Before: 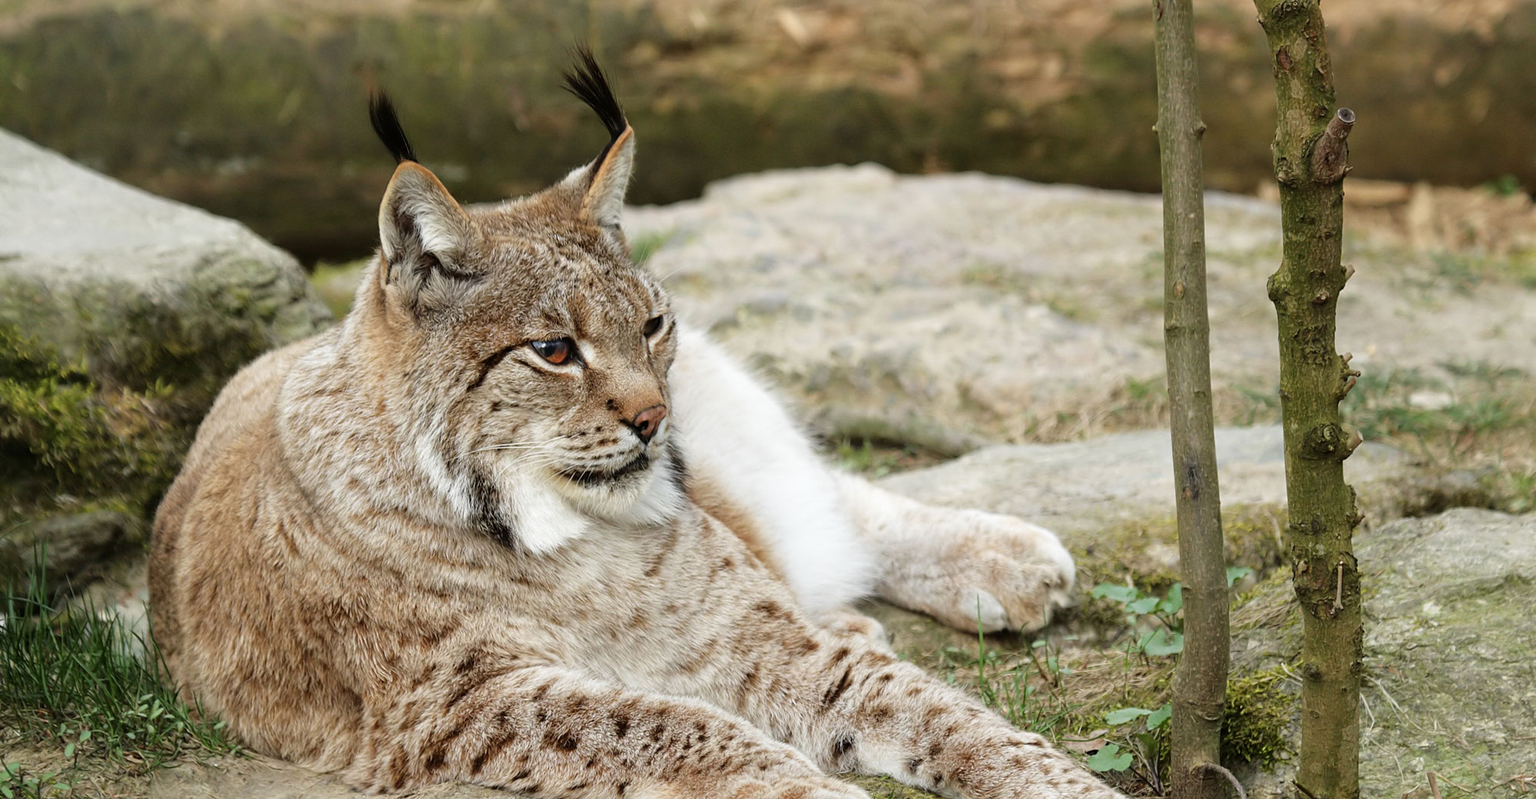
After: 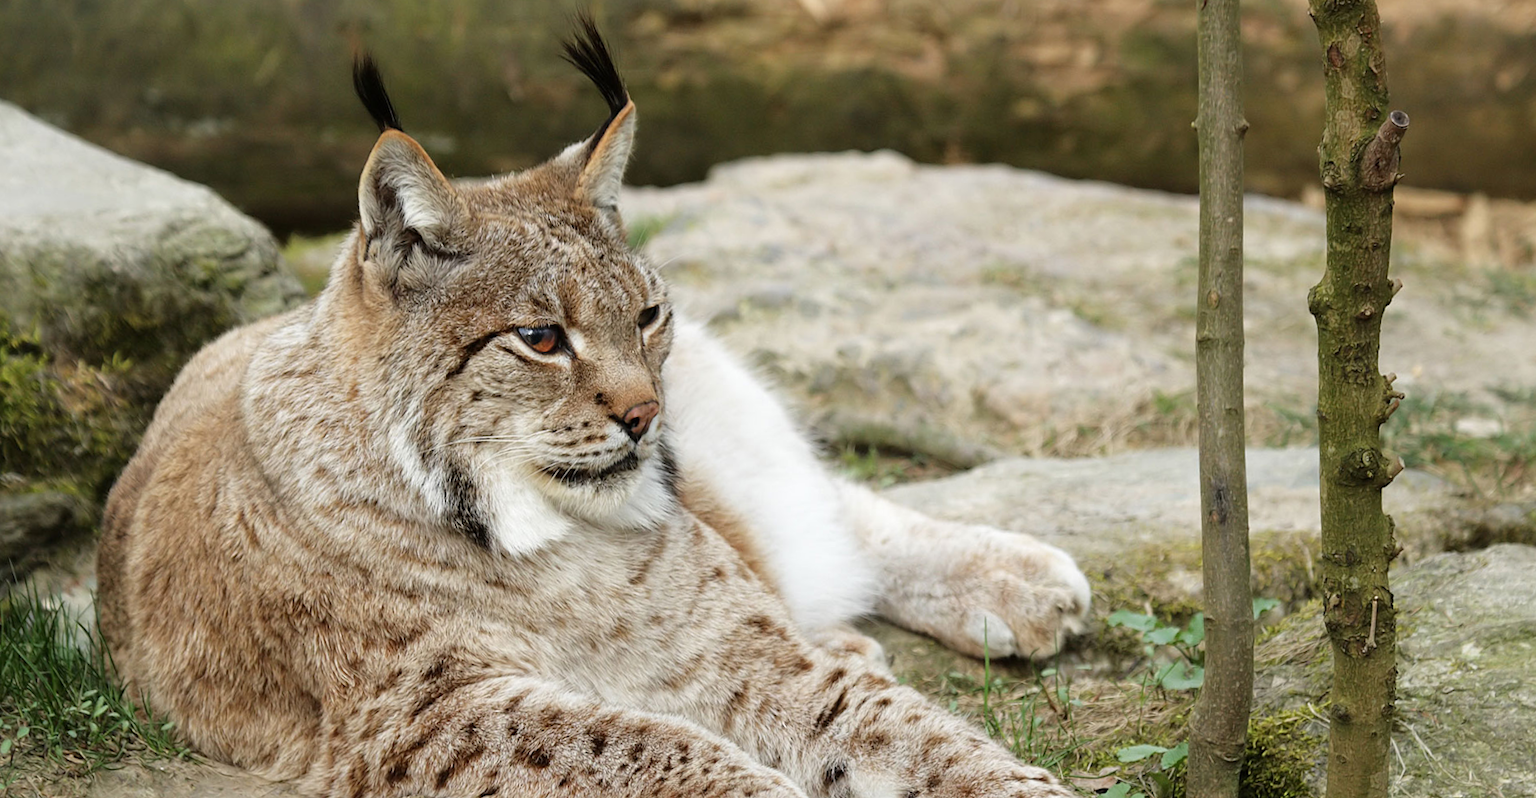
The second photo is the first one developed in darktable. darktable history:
crop and rotate: angle -2.17°
